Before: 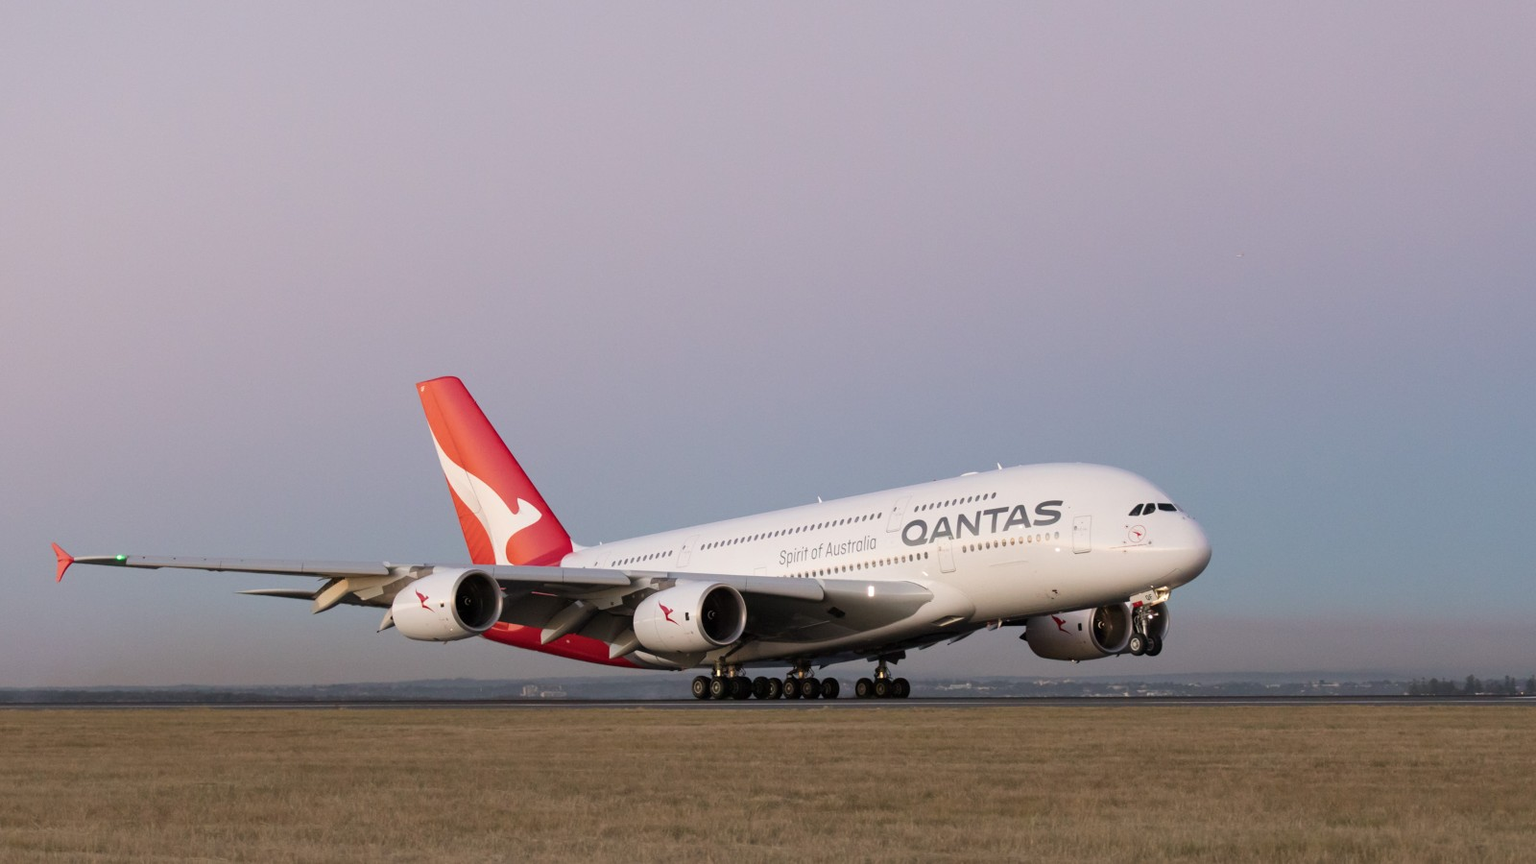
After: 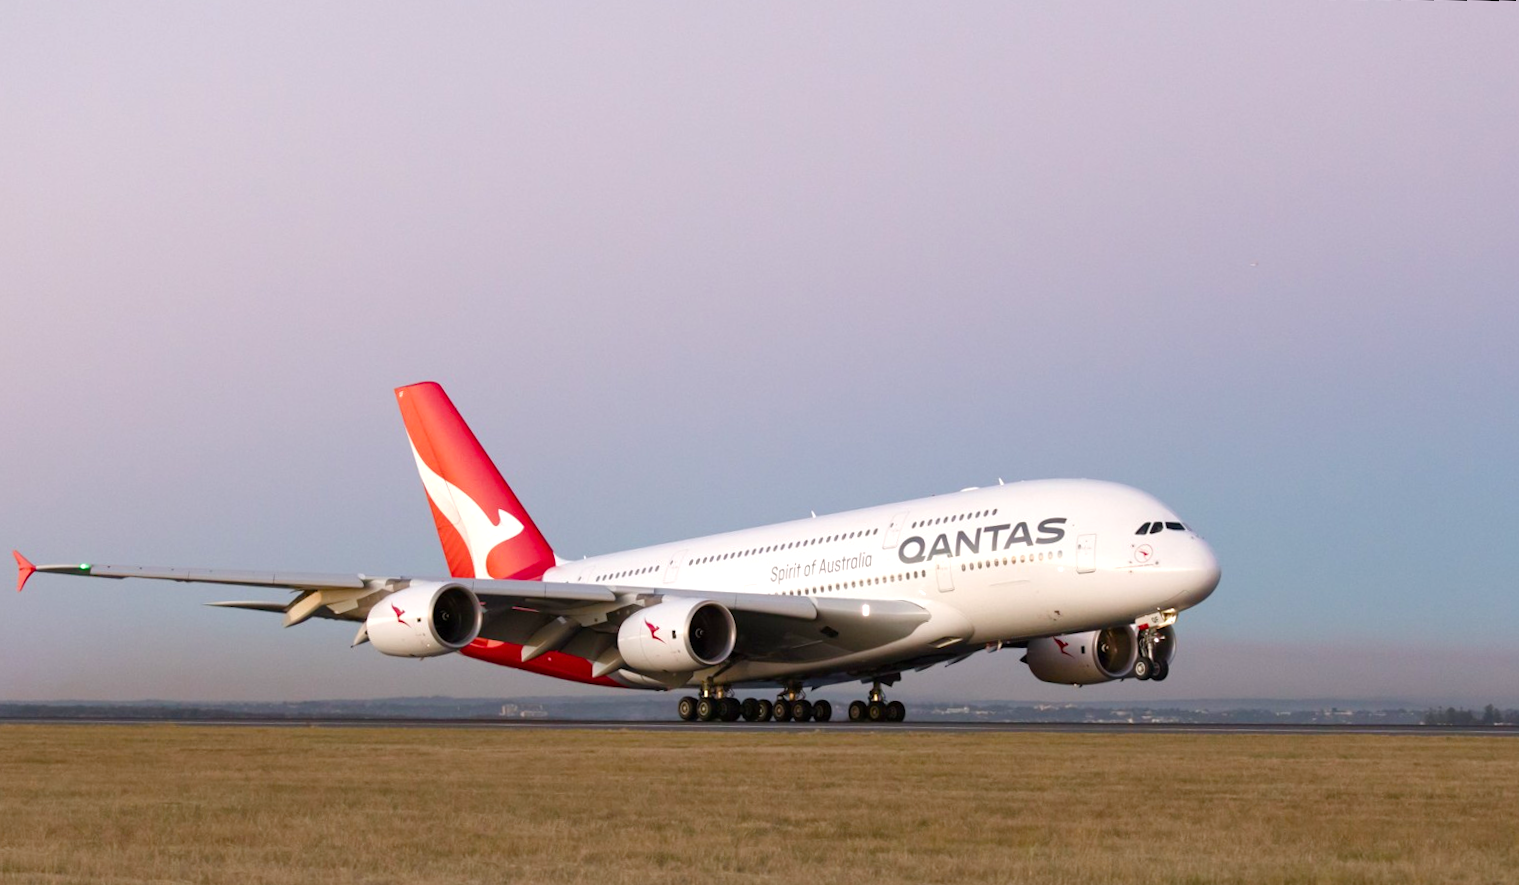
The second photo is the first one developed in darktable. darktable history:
rotate and perspective: rotation -1.75°, automatic cropping off
color balance rgb: perceptual saturation grading › global saturation 25%, perceptual saturation grading › highlights -50%, perceptual saturation grading › shadows 30%, perceptual brilliance grading › global brilliance 12%, global vibrance 20%
crop and rotate: angle -2.38°
